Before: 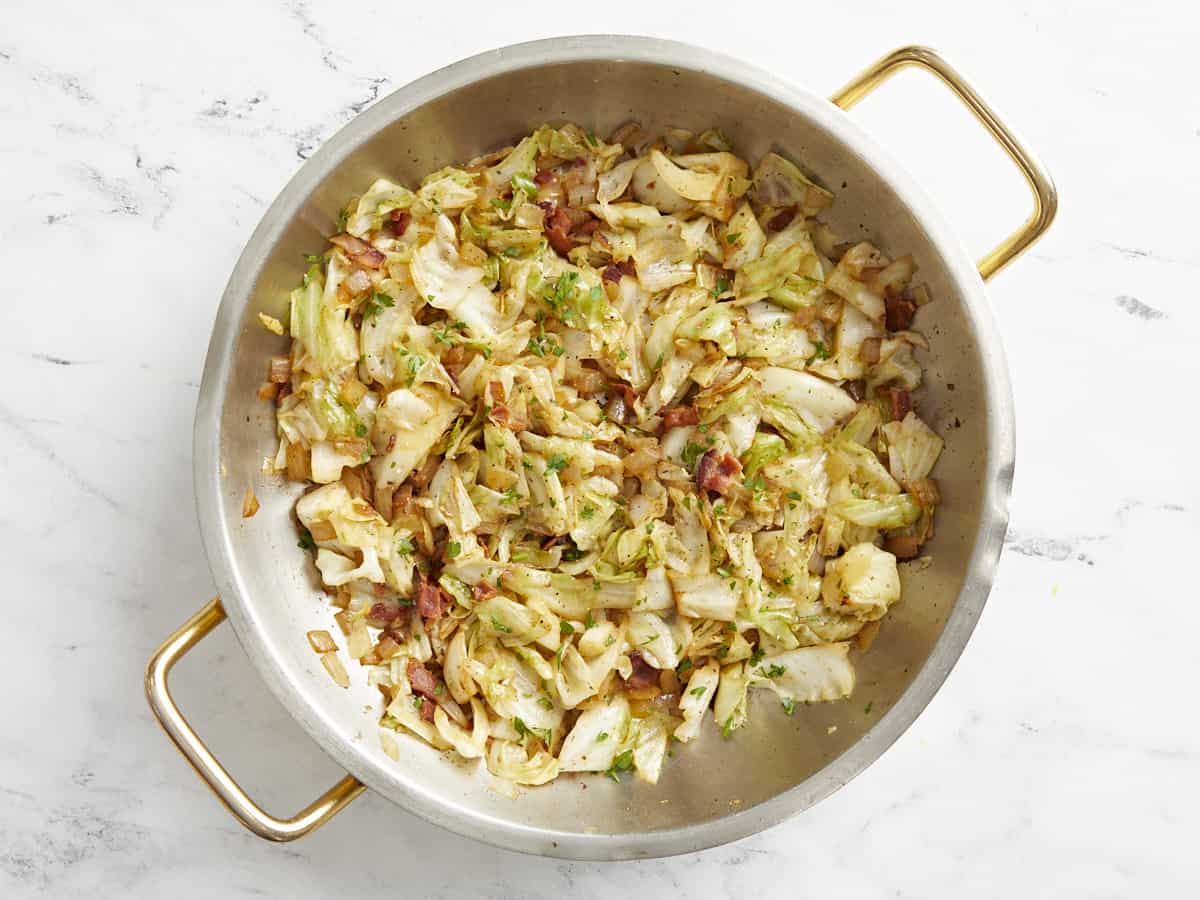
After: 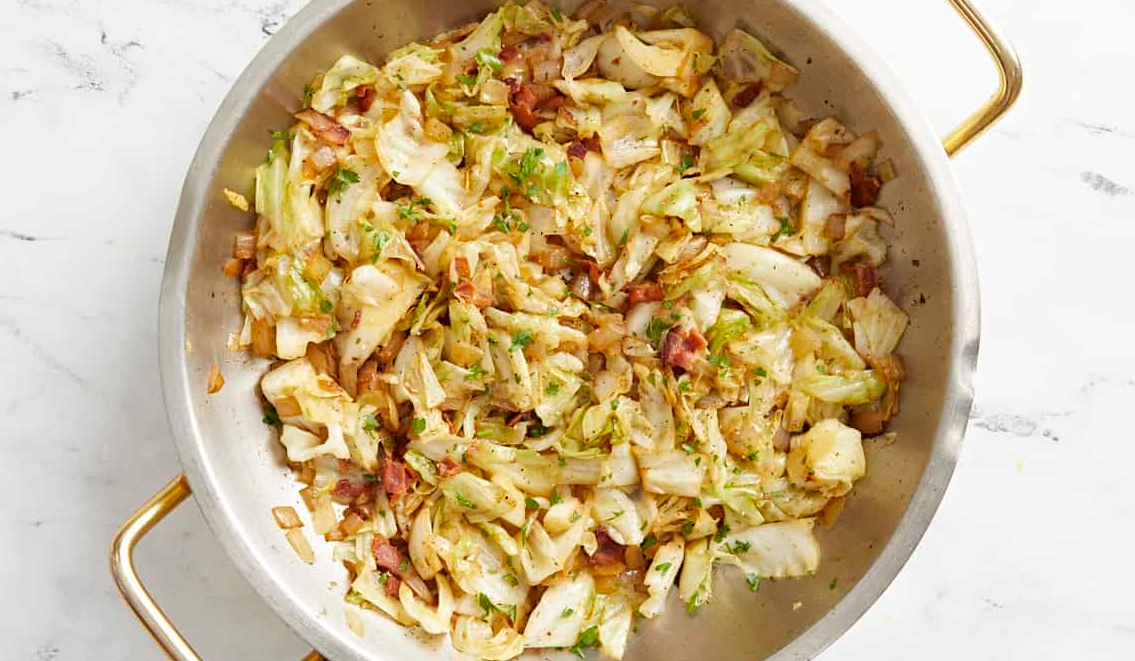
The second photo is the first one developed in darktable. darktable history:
crop and rotate: left 2.991%, top 13.855%, right 2.366%, bottom 12.689%
